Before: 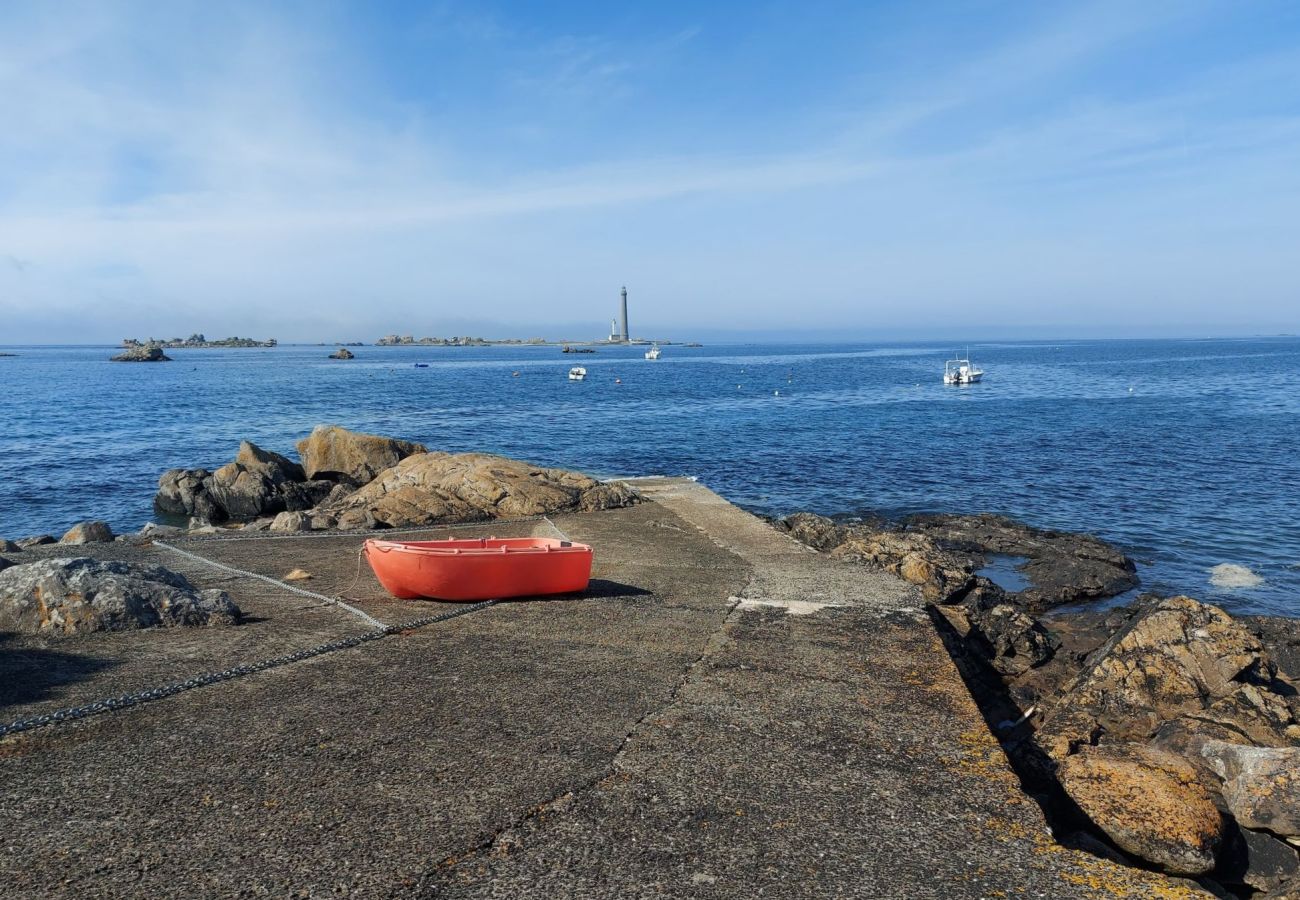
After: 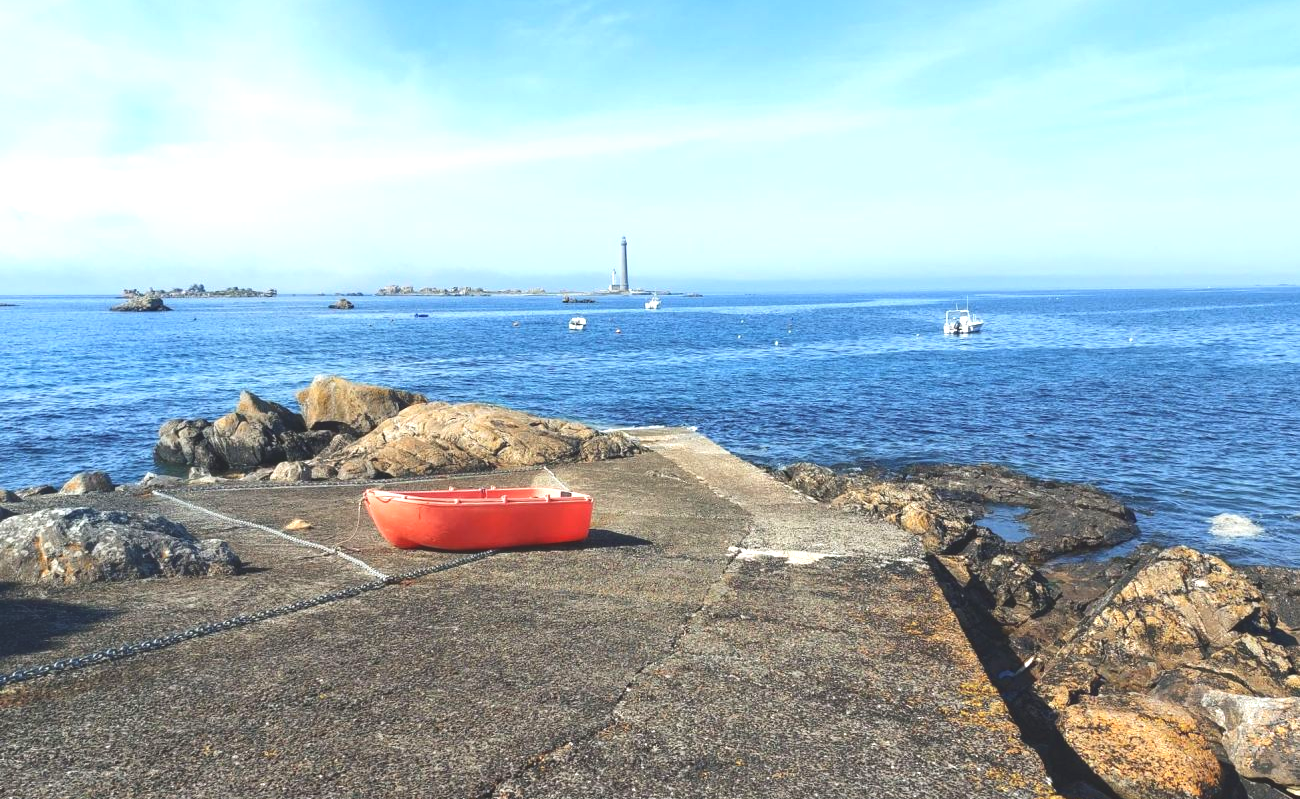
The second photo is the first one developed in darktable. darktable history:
rgb curve: curves: ch0 [(0, 0) (0.093, 0.159) (0.241, 0.265) (0.414, 0.42) (1, 1)], compensate middle gray true, preserve colors basic power
exposure: black level correction -0.005, exposure 1.002 EV, compensate highlight preservation false
crop and rotate: top 5.609%, bottom 5.609%
